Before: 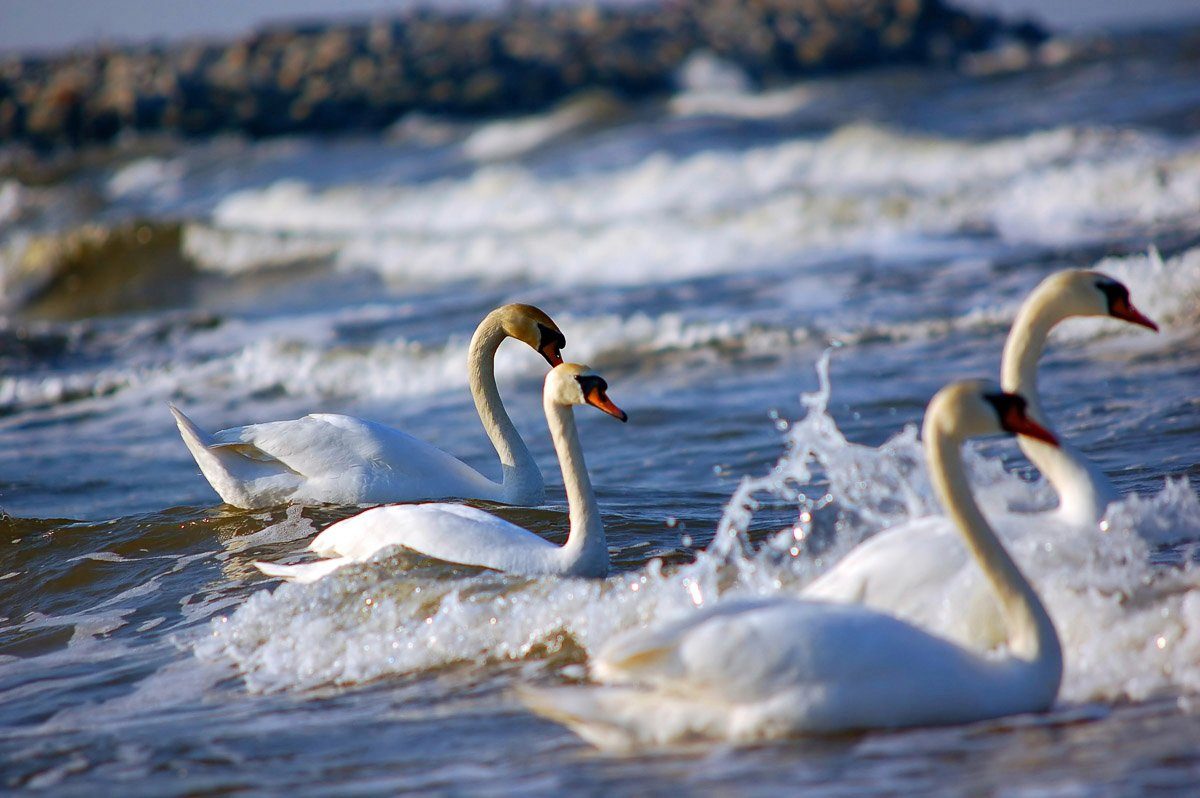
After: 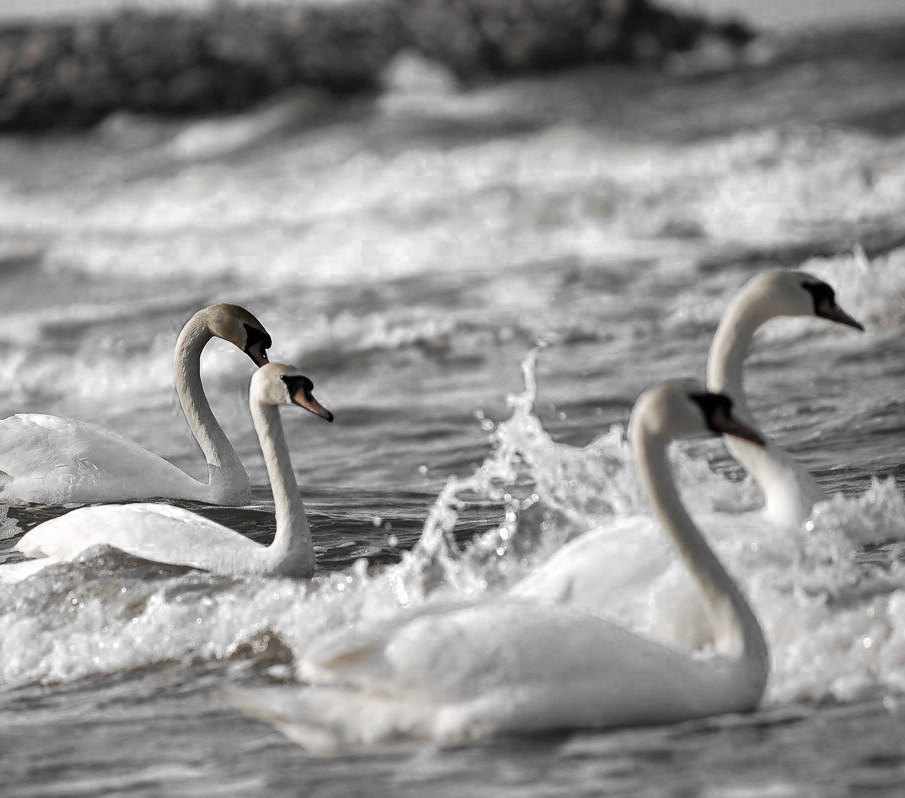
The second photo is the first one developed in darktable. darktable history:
color correction: highlights a* 0.936, highlights b* 2.89, saturation 1.08
color zones: curves: ch0 [(0, 0.613) (0.01, 0.613) (0.245, 0.448) (0.498, 0.529) (0.642, 0.665) (0.879, 0.777) (0.99, 0.613)]; ch1 [(0, 0.035) (0.121, 0.189) (0.259, 0.197) (0.415, 0.061) (0.589, 0.022) (0.732, 0.022) (0.857, 0.026) (0.991, 0.053)], mix 23.84%
crop and rotate: left 24.514%
